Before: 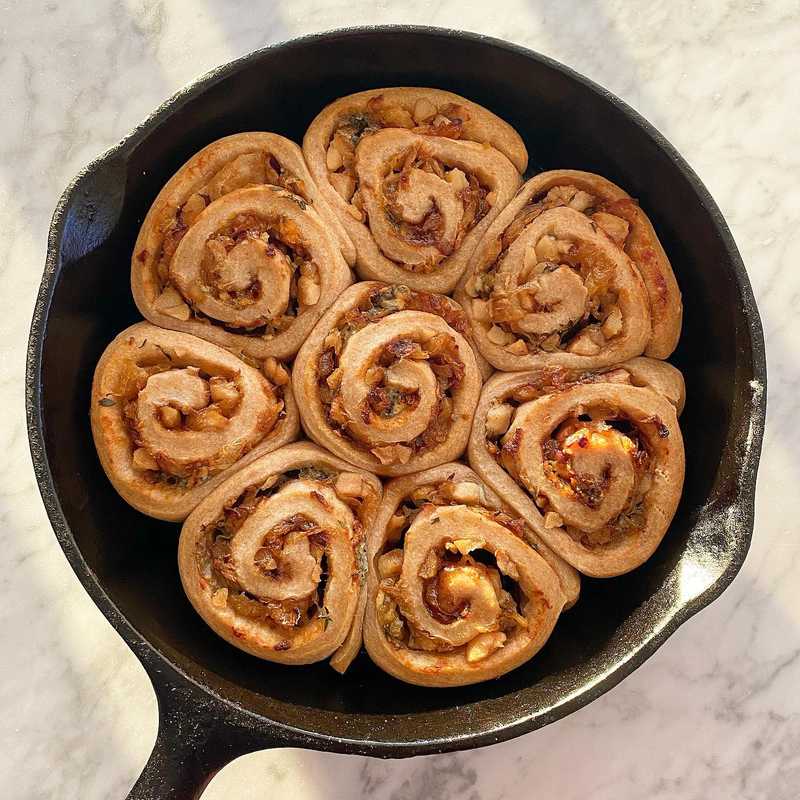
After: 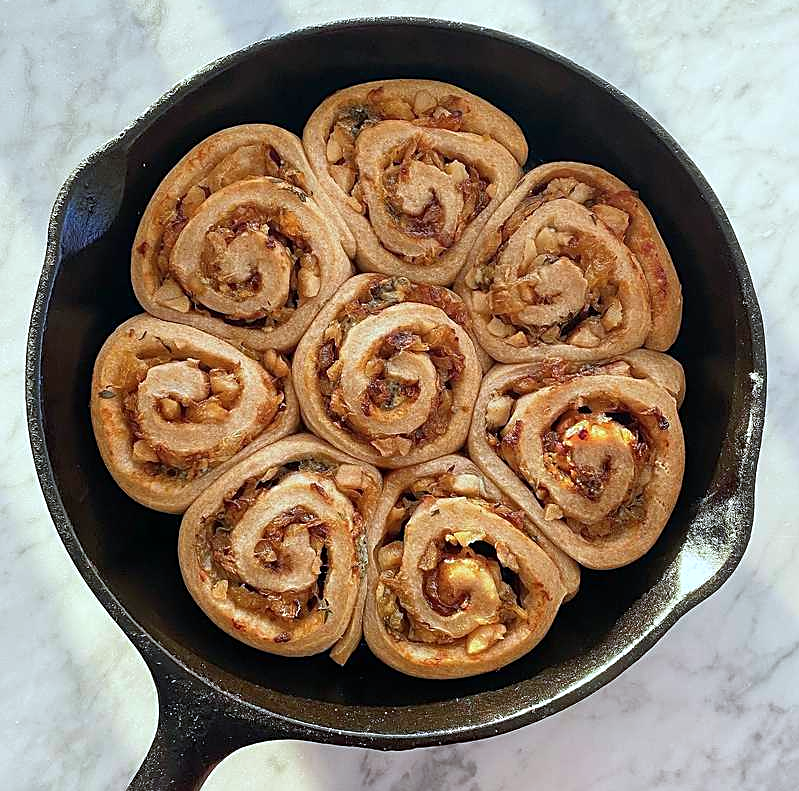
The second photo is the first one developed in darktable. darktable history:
color calibration: illuminant F (fluorescent), F source F9 (Cool White Deluxe 4150 K) – high CRI, x 0.374, y 0.373, temperature 4158.34 K
sharpen: on, module defaults
crop: top 1.049%, right 0.001%
